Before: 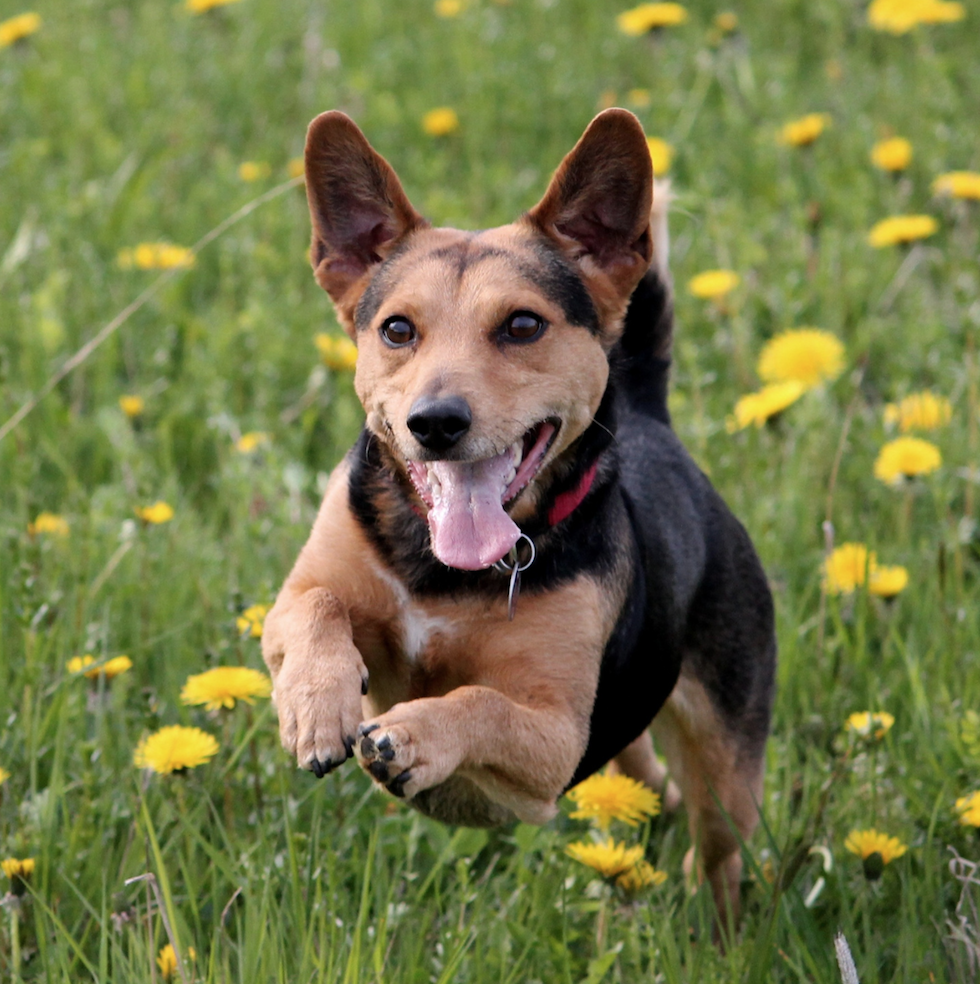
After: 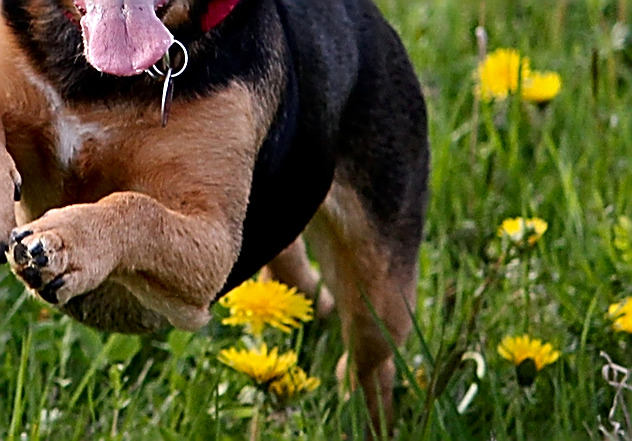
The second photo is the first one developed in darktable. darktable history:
crop and rotate: left 35.509%, top 50.238%, bottom 4.934%
contrast brightness saturation: contrast 0.13, brightness -0.05, saturation 0.16
sharpen: amount 2
